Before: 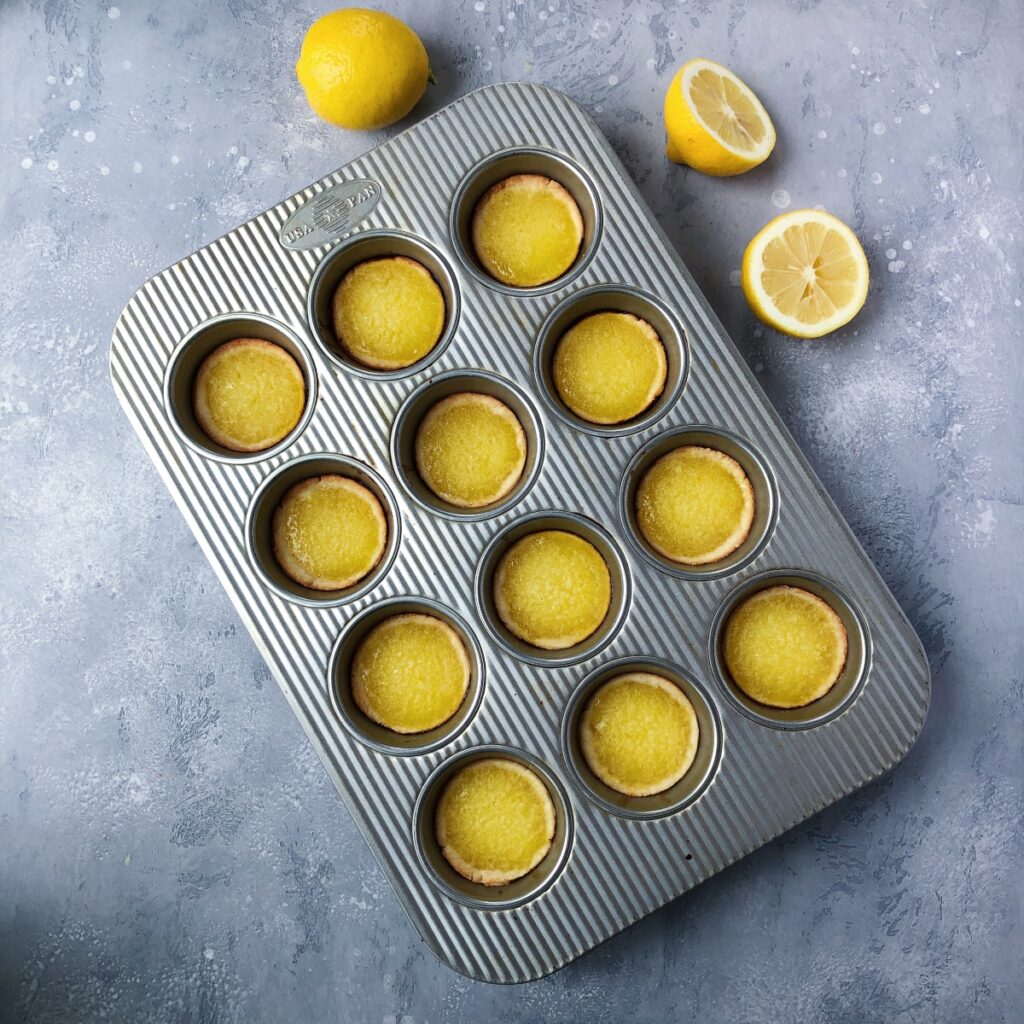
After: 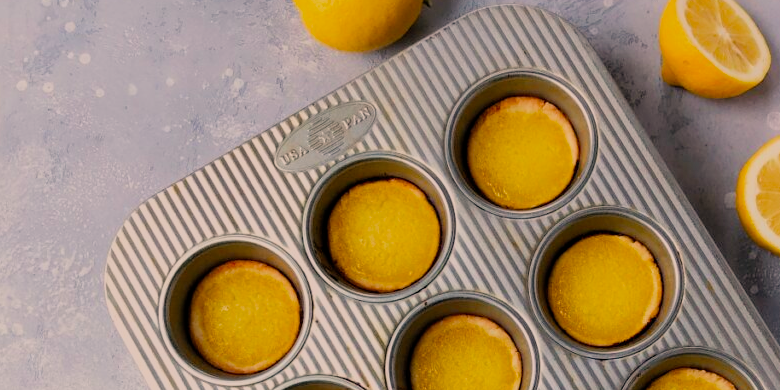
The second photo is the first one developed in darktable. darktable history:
filmic rgb: black relative exposure -8.79 EV, white relative exposure 4.98 EV, threshold 6 EV, target black luminance 0%, hardness 3.77, latitude 66.34%, contrast 0.822, highlights saturation mix 10%, shadows ↔ highlights balance 20%, add noise in highlights 0.1, color science v4 (2020), iterations of high-quality reconstruction 0, type of noise poissonian, enable highlight reconstruction true
white balance: red 1.127, blue 0.943
crop: left 0.579%, top 7.627%, right 23.167%, bottom 54.275%
